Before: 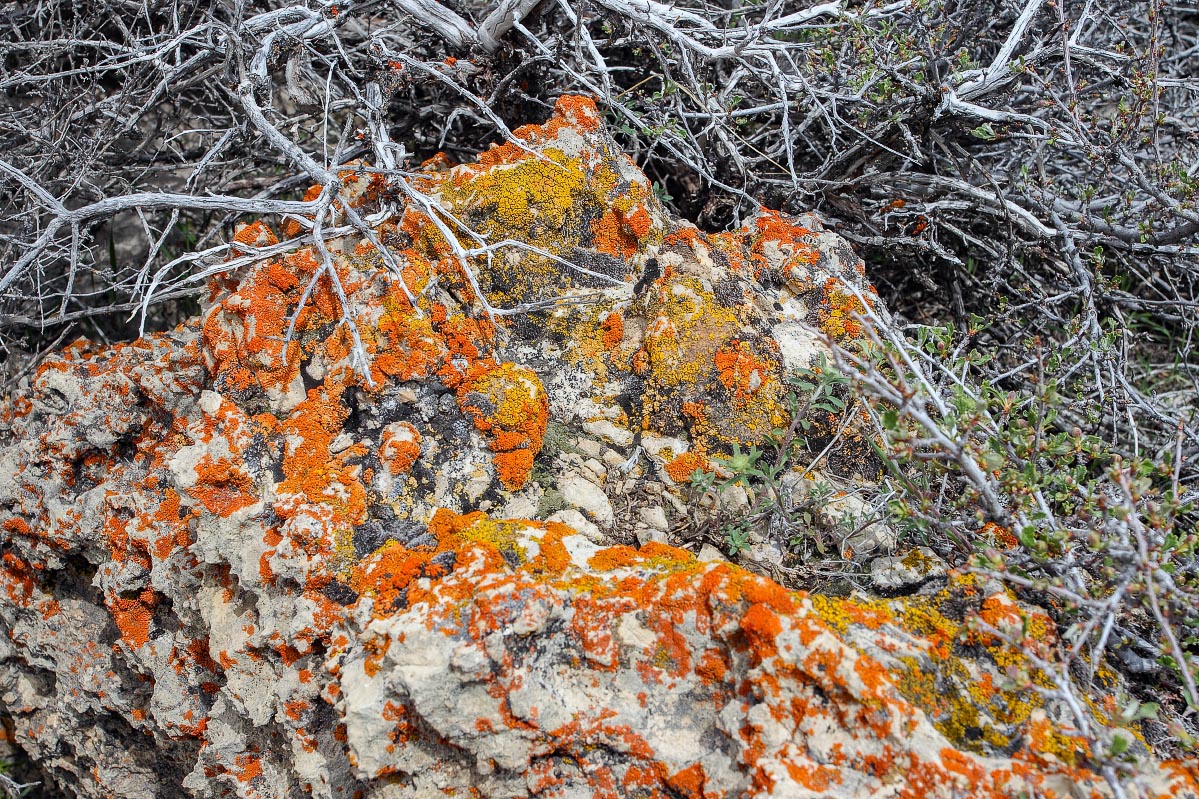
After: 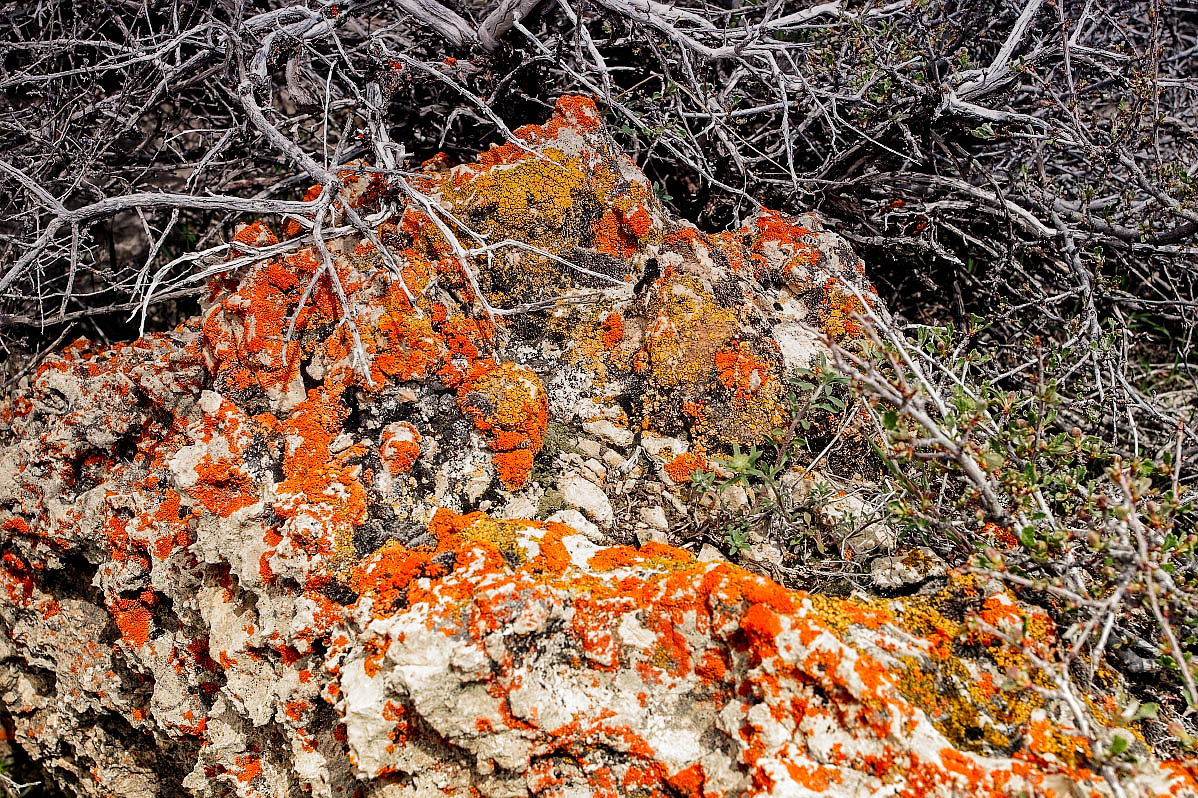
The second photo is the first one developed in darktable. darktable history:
sharpen: radius 1.864, amount 0.398, threshold 1.271
filmic rgb: black relative exposure -8.2 EV, white relative exposure 2.2 EV, threshold 3 EV, hardness 7.11, latitude 75%, contrast 1.325, highlights saturation mix -2%, shadows ↔ highlights balance 30%, preserve chrominance no, color science v5 (2021), contrast in shadows safe, contrast in highlights safe, enable highlight reconstruction true
graduated density: hue 238.83°, saturation 50%
white balance: red 1.123, blue 0.83
